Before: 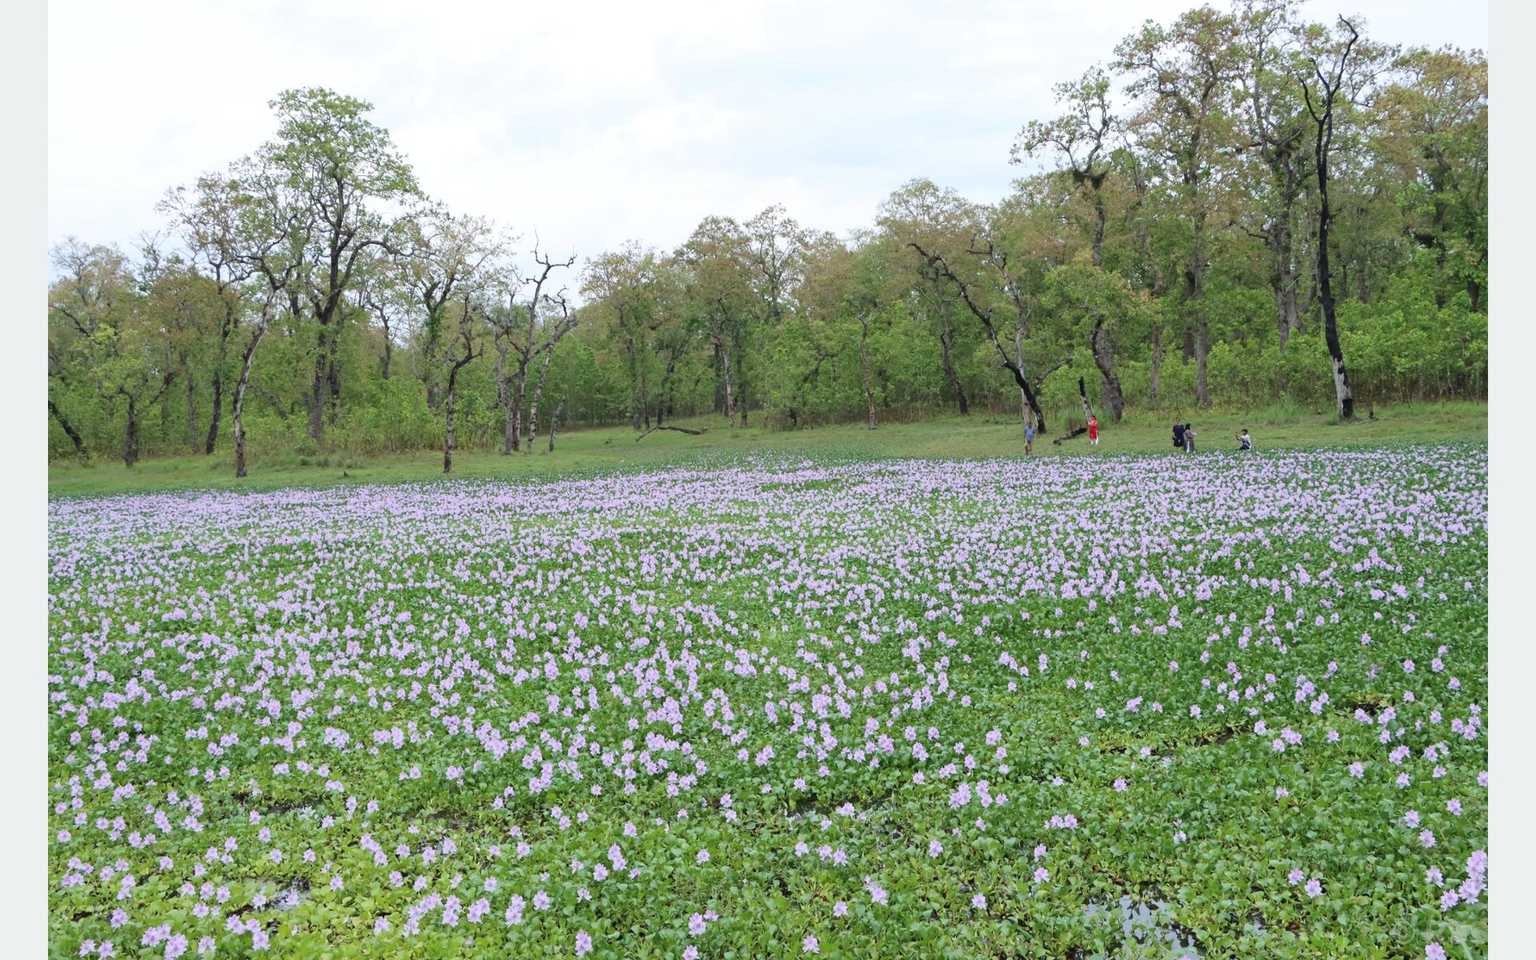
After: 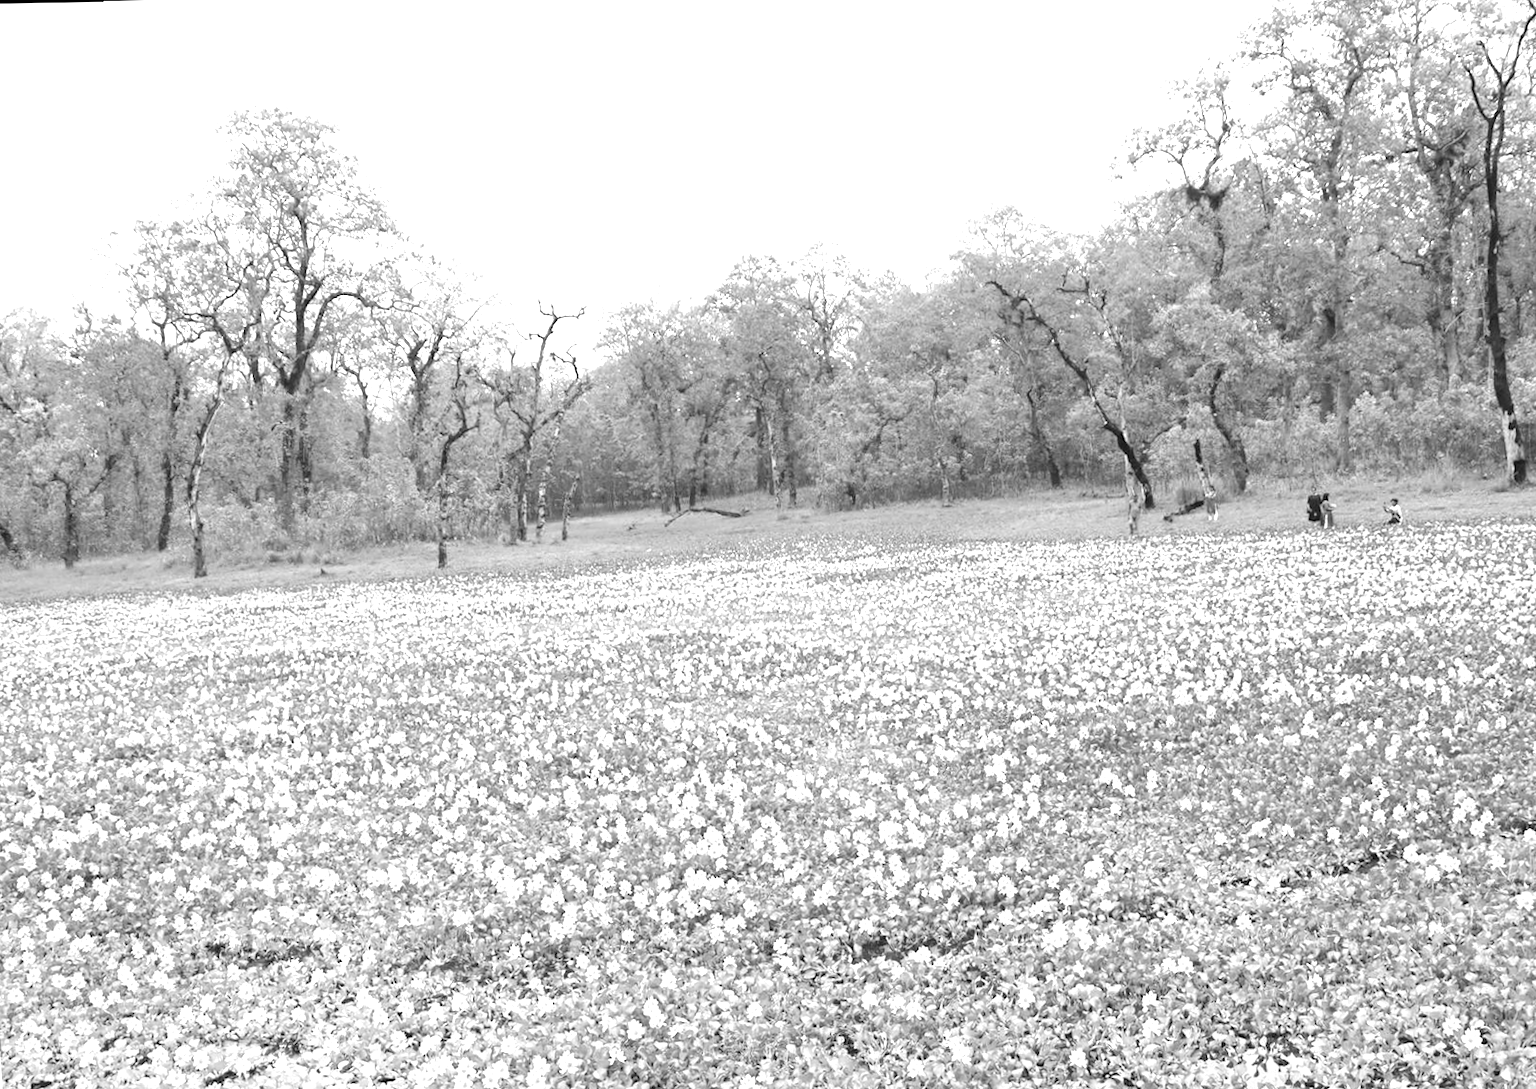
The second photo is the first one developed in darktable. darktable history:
exposure: black level correction 0, exposure 1.388 EV, compensate exposure bias true, compensate highlight preservation false
rotate and perspective: lens shift (vertical) 0.048, lens shift (horizontal) -0.024, automatic cropping off
crop and rotate: angle 1°, left 4.281%, top 0.642%, right 11.383%, bottom 2.486%
monochrome: a -92.57, b 58.91
